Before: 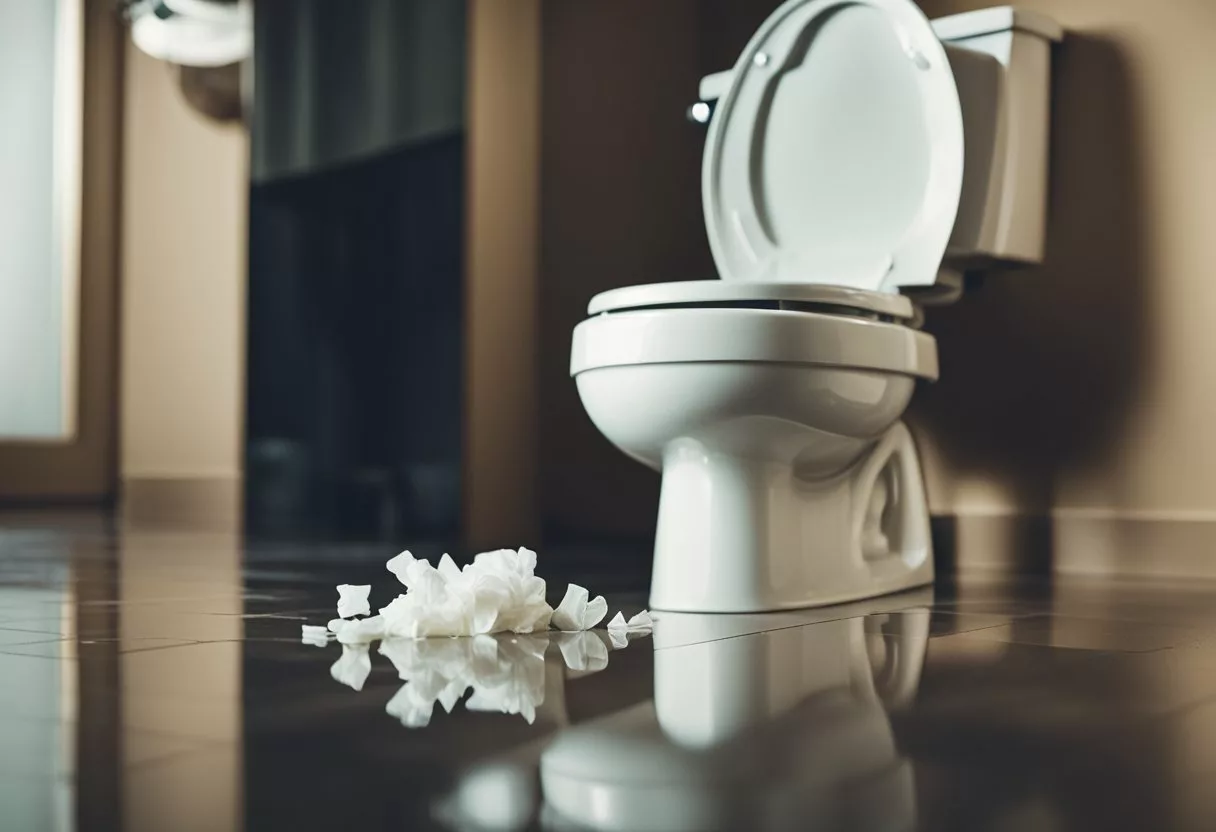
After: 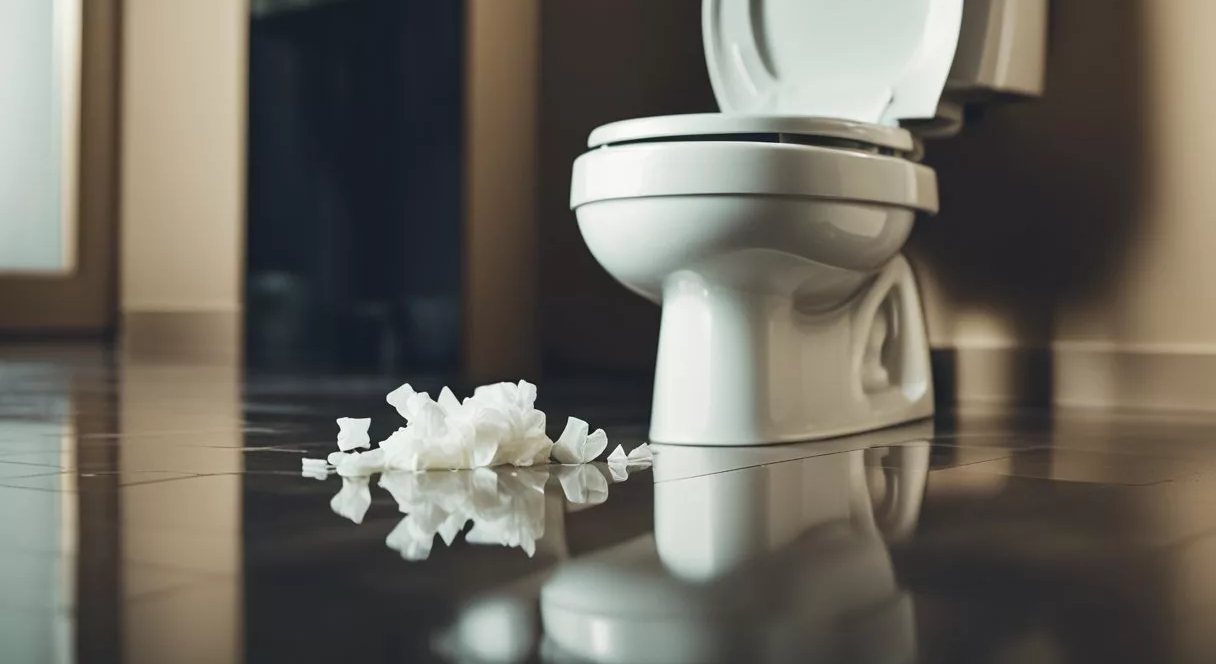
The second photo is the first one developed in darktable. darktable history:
crop and rotate: top 20.147%
